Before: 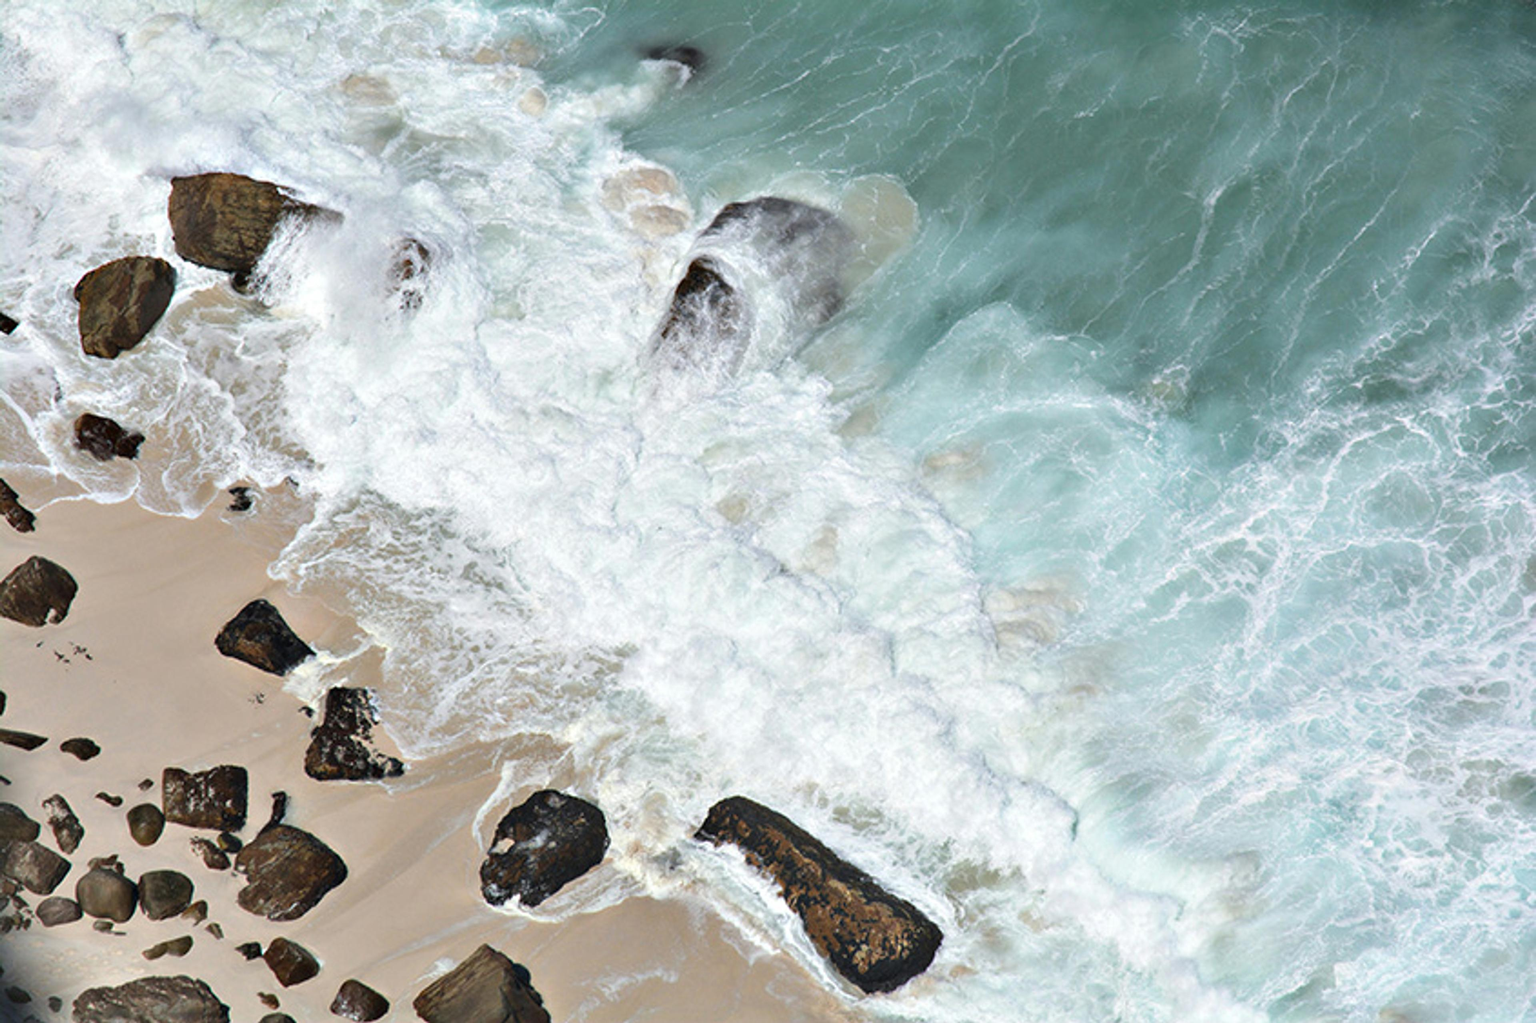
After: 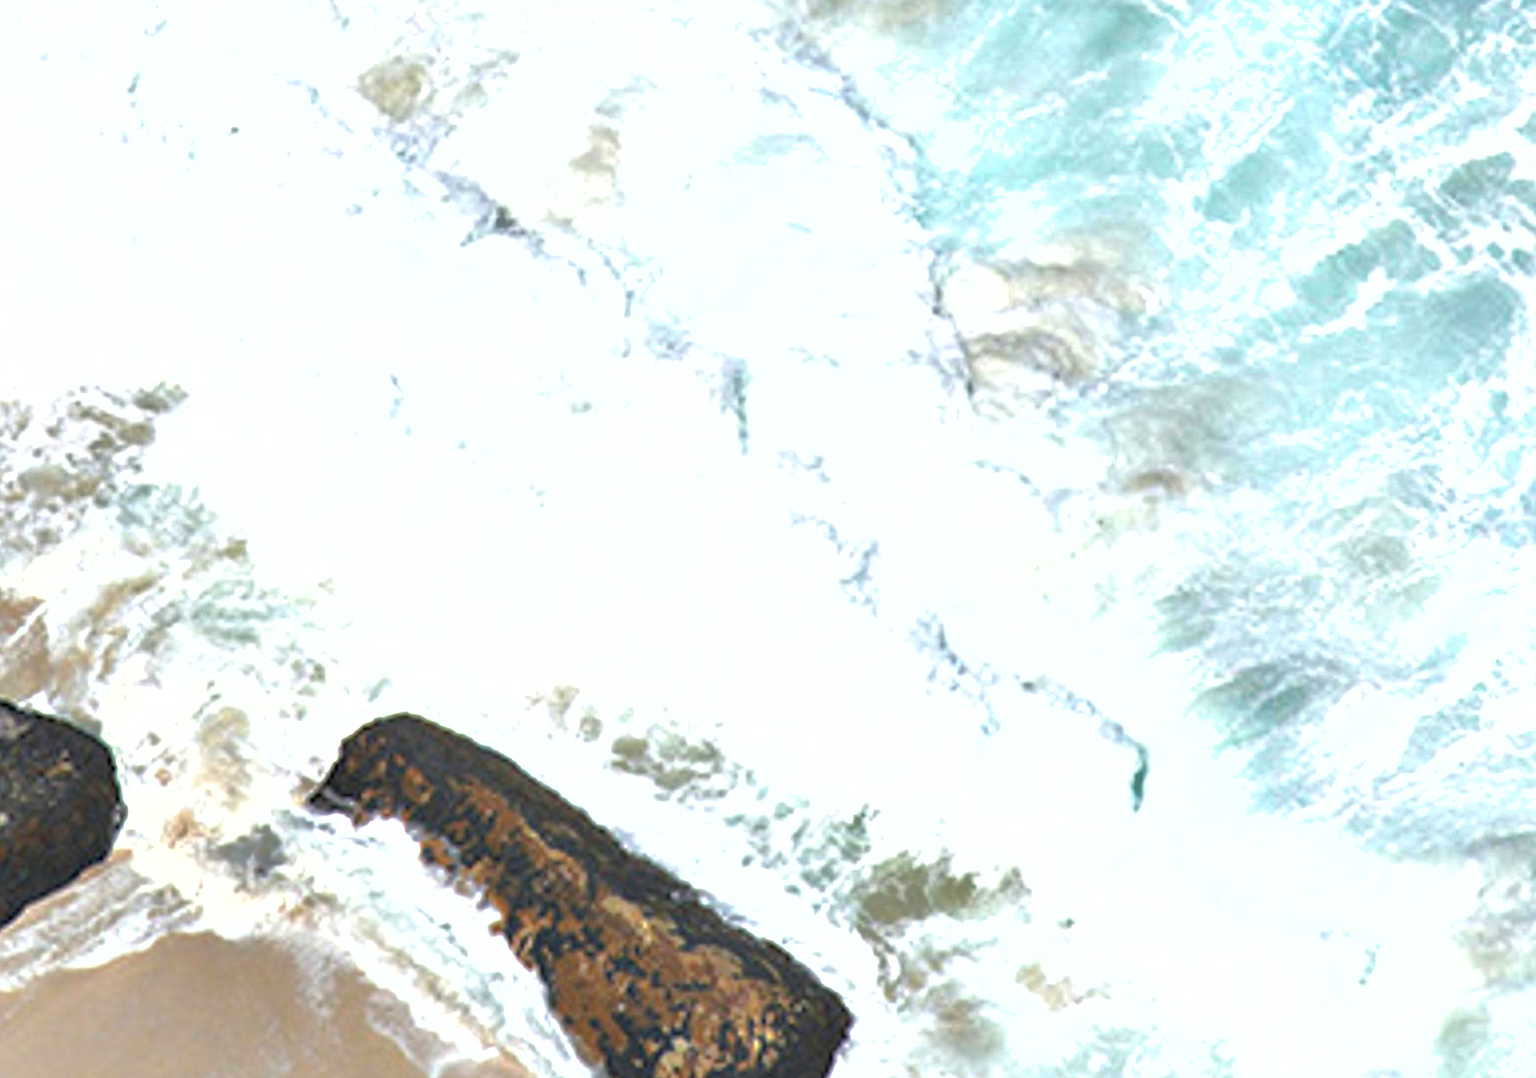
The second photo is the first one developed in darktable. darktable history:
shadows and highlights: on, module defaults
exposure: exposure 0.6 EV, compensate highlight preservation false
crop: left 35.976%, top 45.819%, right 18.162%, bottom 5.807%
